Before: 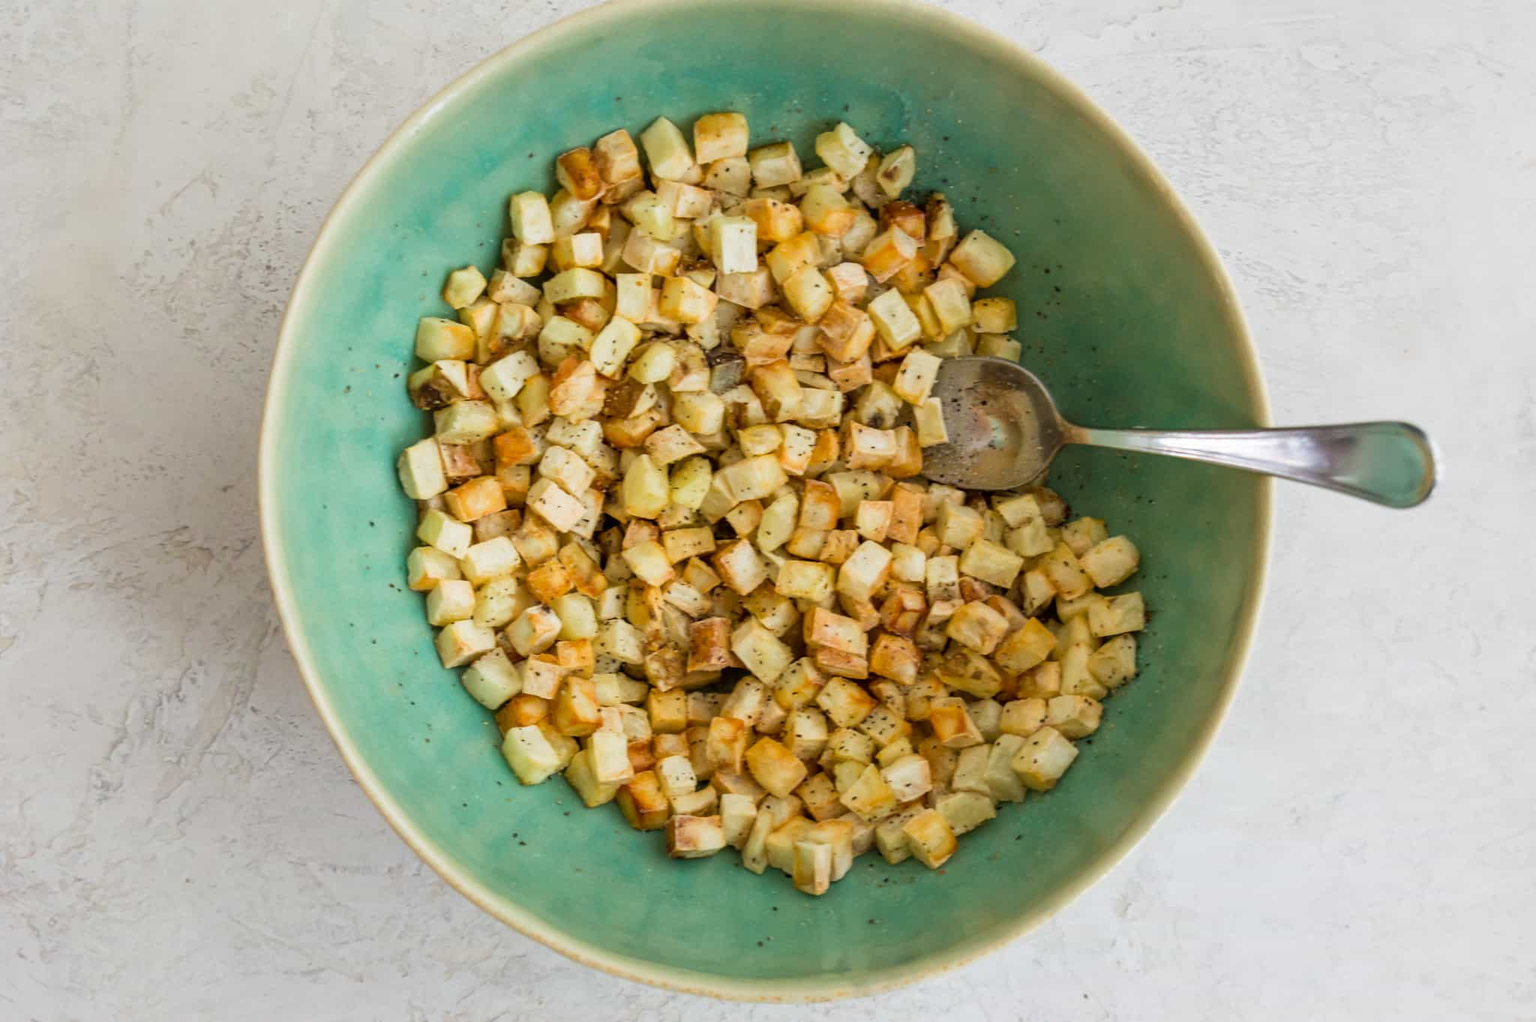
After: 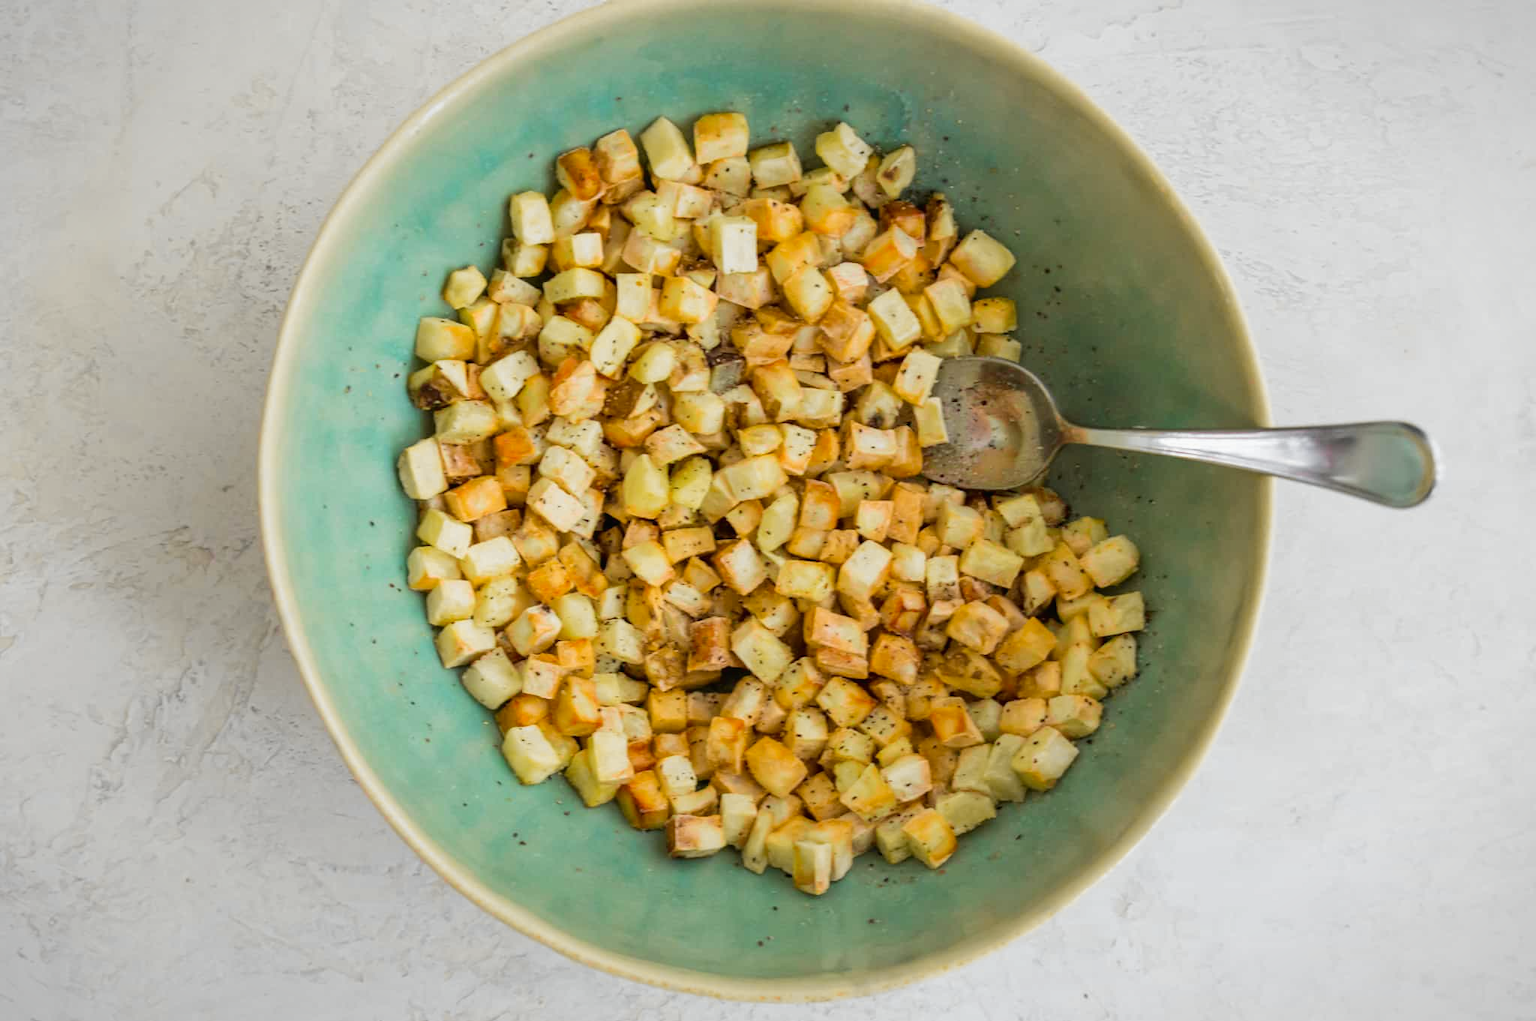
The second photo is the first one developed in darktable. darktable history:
vignetting: fall-off start 100%, brightness -0.282, width/height ratio 1.31
tone curve: curves: ch0 [(0, 0.012) (0.036, 0.035) (0.274, 0.288) (0.504, 0.536) (0.844, 0.84) (1, 0.983)]; ch1 [(0, 0) (0.389, 0.403) (0.462, 0.486) (0.499, 0.498) (0.511, 0.502) (0.536, 0.547) (0.579, 0.578) (0.626, 0.645) (0.749, 0.781) (1, 1)]; ch2 [(0, 0) (0.457, 0.486) (0.5, 0.5) (0.557, 0.561) (0.614, 0.622) (0.704, 0.732) (1, 1)], color space Lab, independent channels, preserve colors none
